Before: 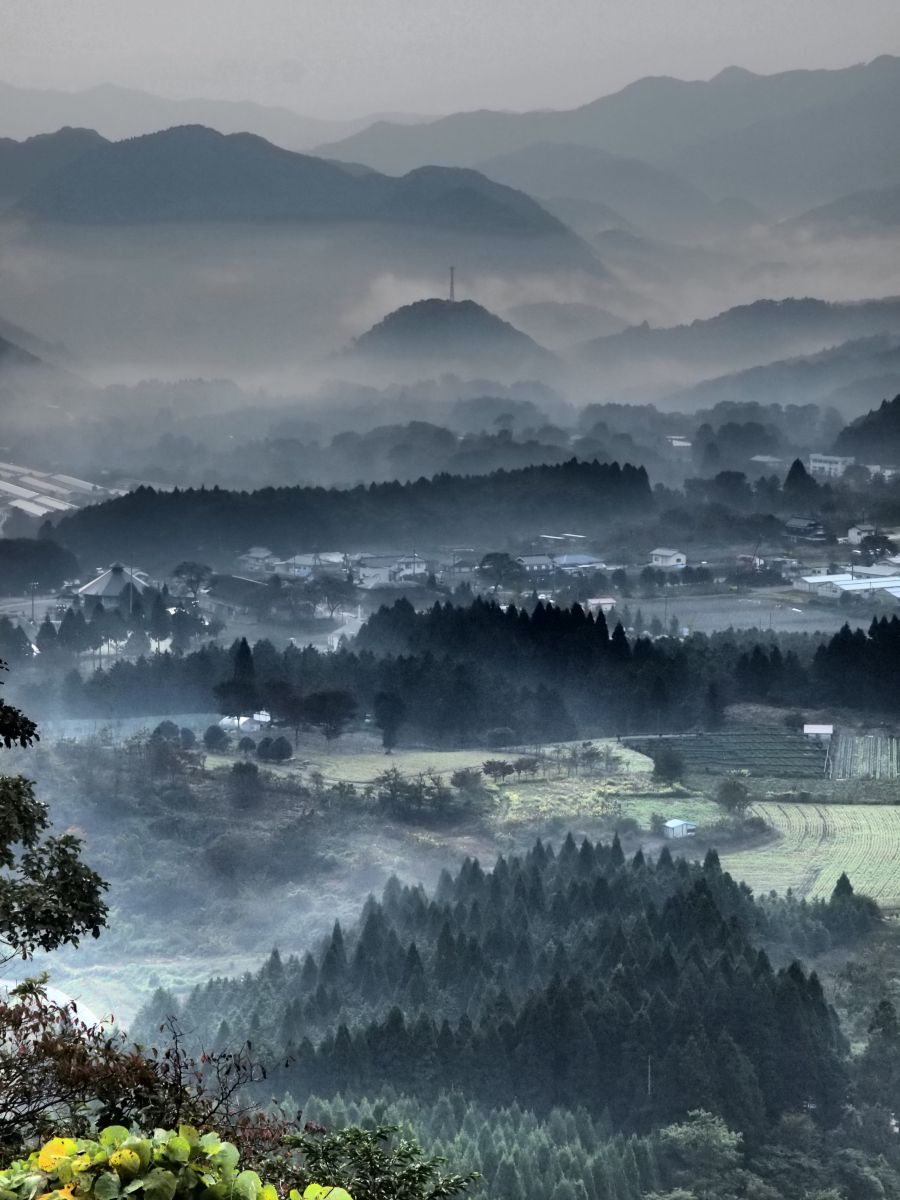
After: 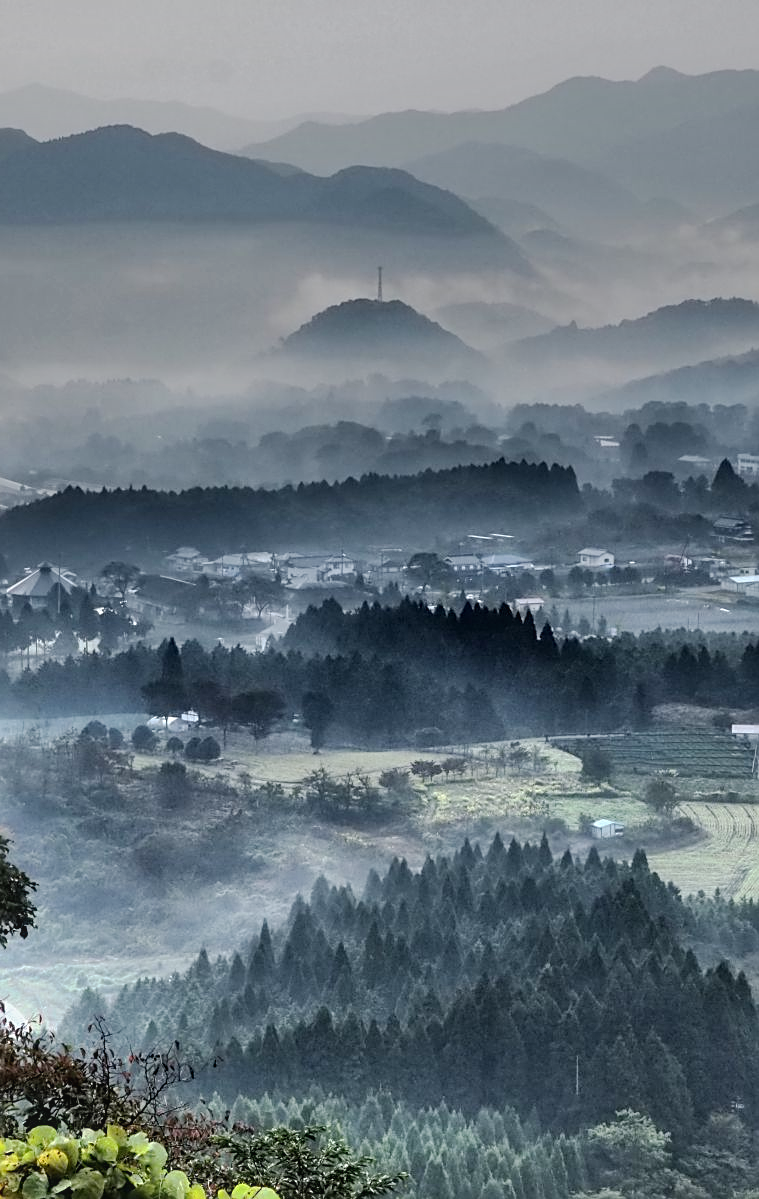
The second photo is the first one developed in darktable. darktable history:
sharpen: on, module defaults
local contrast: detail 110%
shadows and highlights: shadows 47.85, highlights -40.8, soften with gaussian
crop: left 8.08%, right 7.506%
base curve: curves: ch0 [(0, 0) (0.262, 0.32) (0.722, 0.705) (1, 1)], preserve colors none
